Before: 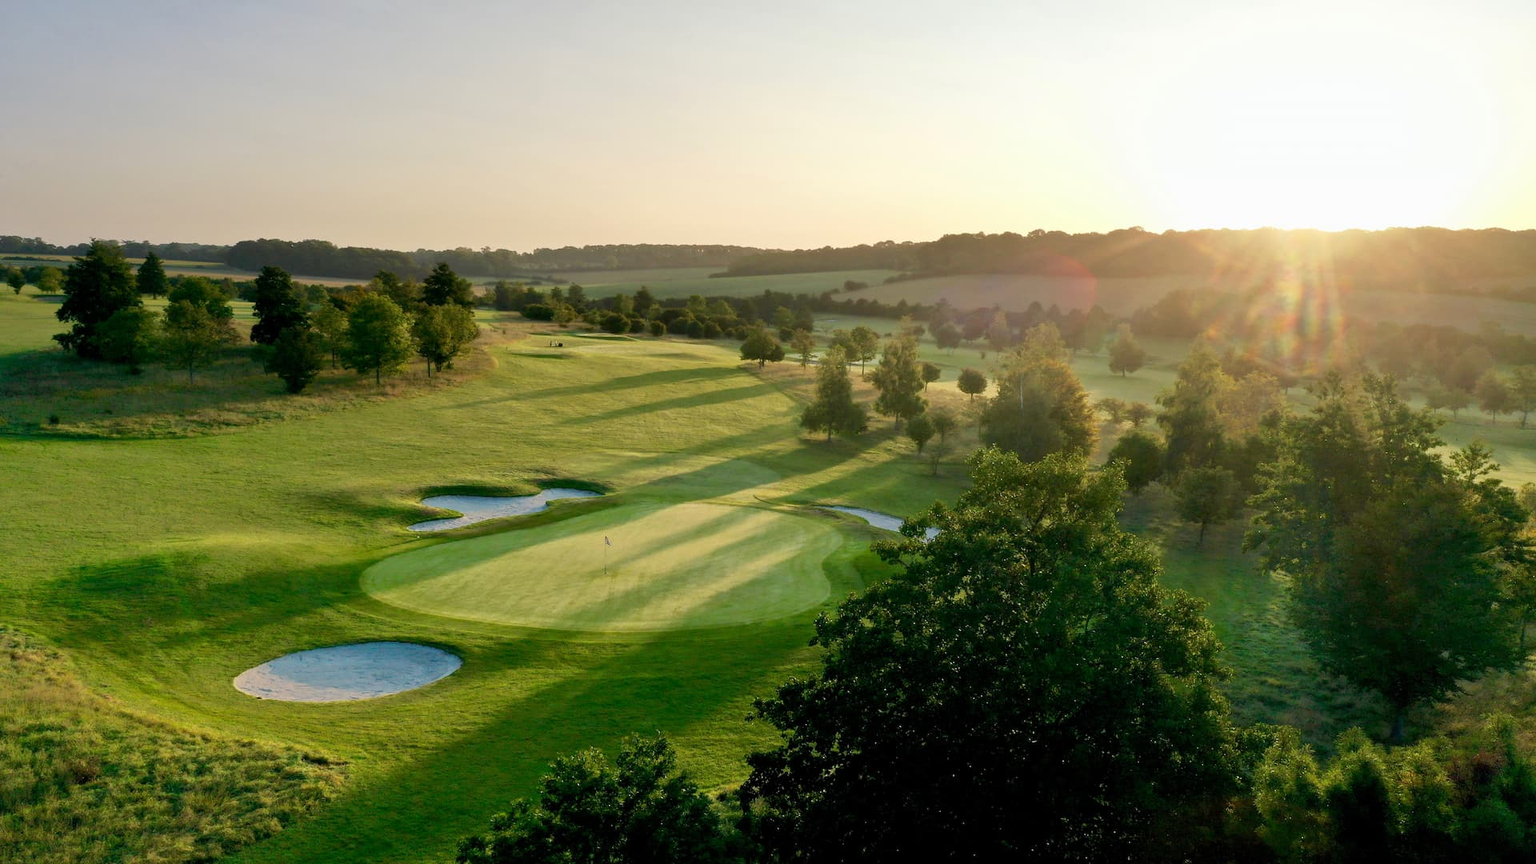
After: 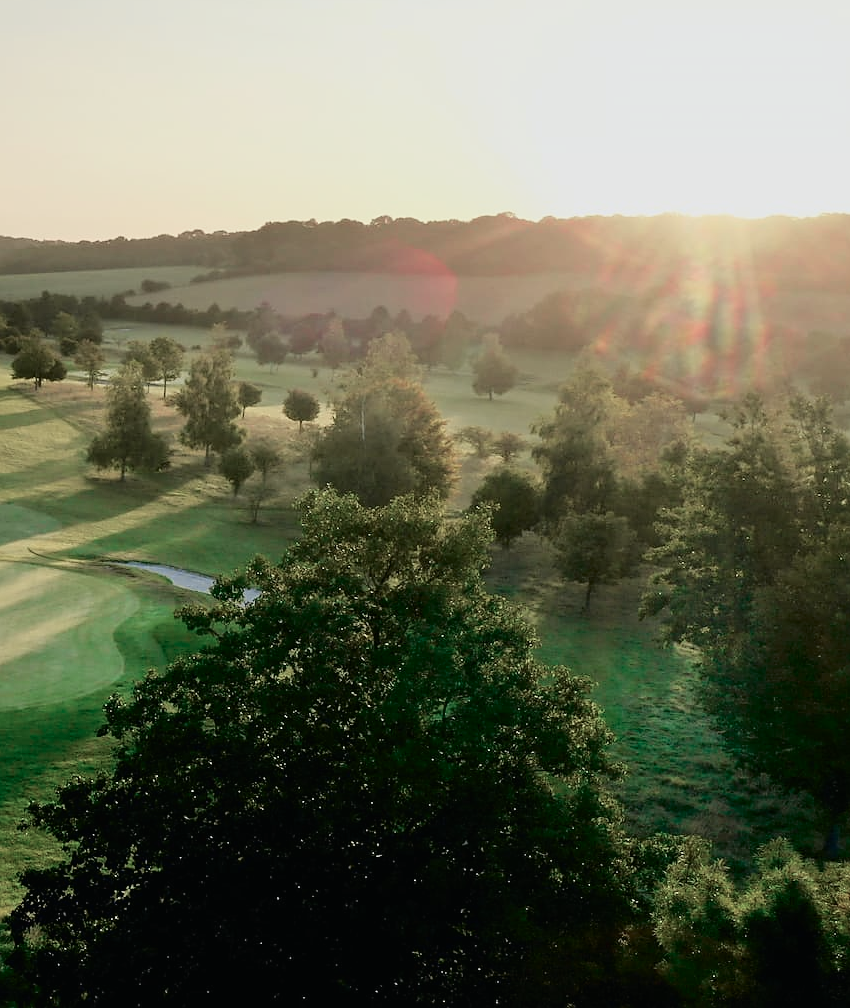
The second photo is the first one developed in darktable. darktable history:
crop: left 47.628%, top 6.643%, right 7.874%
tone curve: curves: ch0 [(0, 0.009) (0.105, 0.069) (0.195, 0.154) (0.289, 0.278) (0.384, 0.391) (0.513, 0.53) (0.66, 0.667) (0.895, 0.863) (1, 0.919)]; ch1 [(0, 0) (0.161, 0.092) (0.35, 0.33) (0.403, 0.395) (0.456, 0.469) (0.502, 0.499) (0.519, 0.514) (0.576, 0.587) (0.642, 0.645) (0.701, 0.742) (1, 0.942)]; ch2 [(0, 0) (0.371, 0.362) (0.437, 0.437) (0.501, 0.5) (0.53, 0.528) (0.569, 0.551) (0.619, 0.58) (0.883, 0.752) (1, 0.929)], color space Lab, independent channels, preserve colors none
sharpen: radius 1.864, amount 0.398, threshold 1.271
